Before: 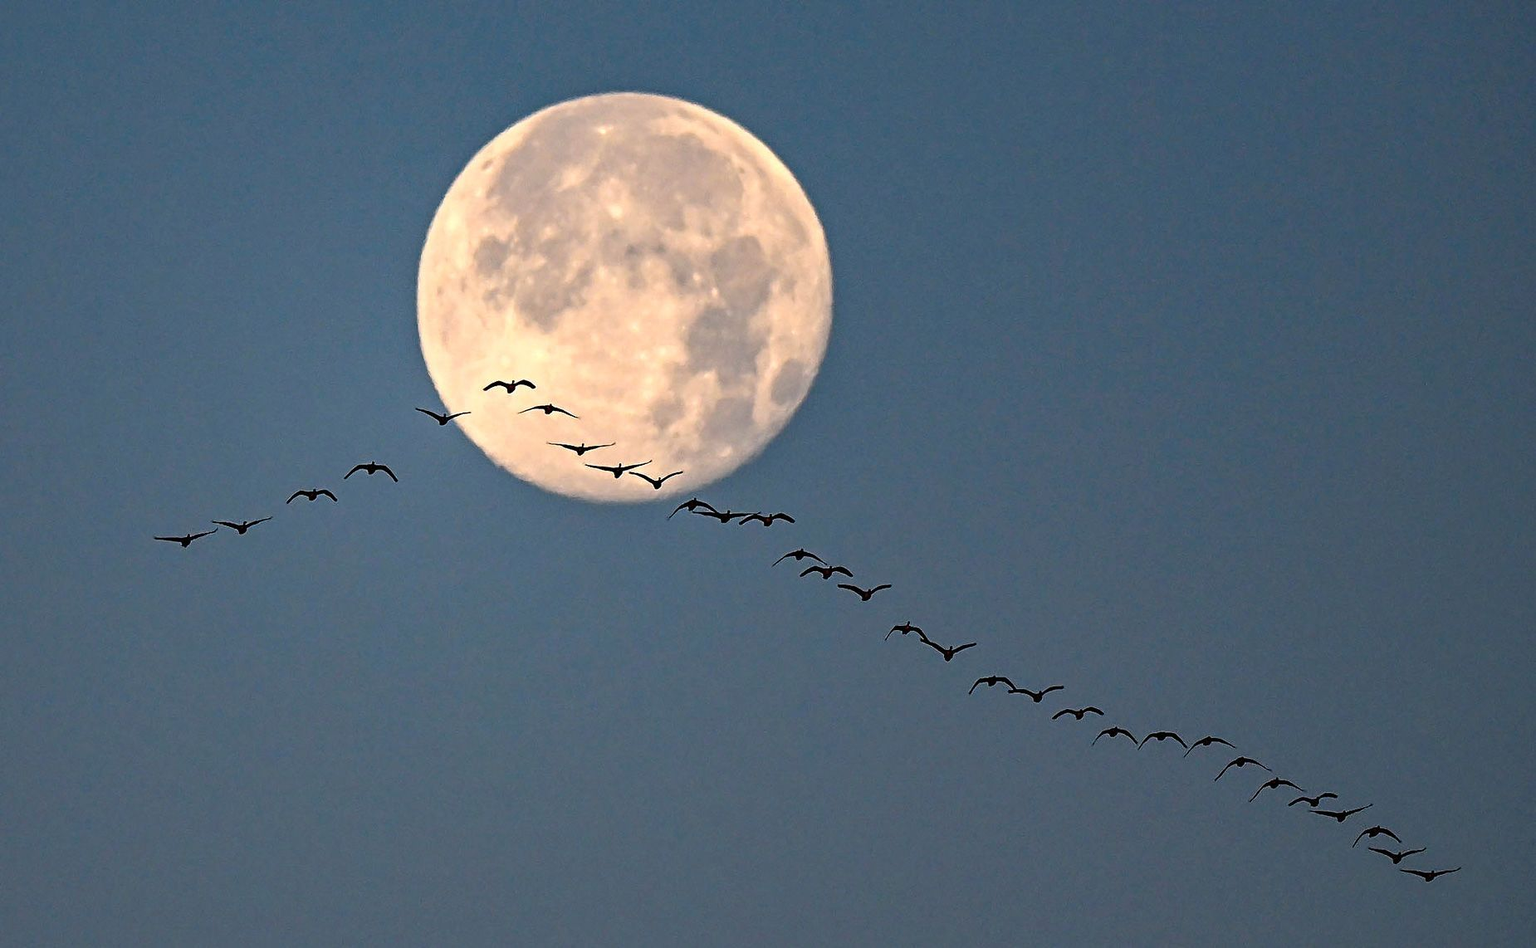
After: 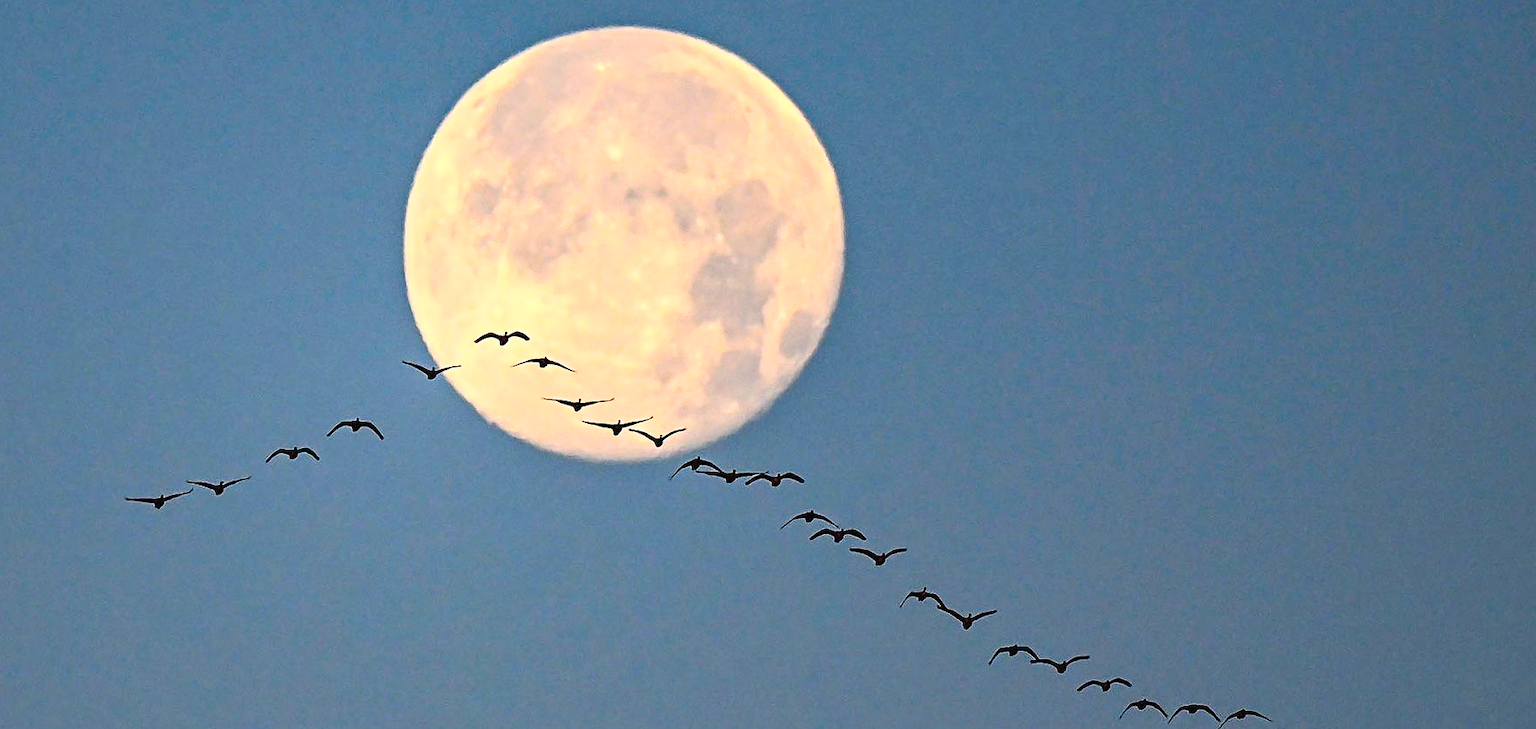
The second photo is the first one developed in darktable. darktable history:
contrast brightness saturation: contrast 0.237, brightness 0.244, saturation 0.393
crop: left 2.353%, top 7.108%, right 3.228%, bottom 20.277%
